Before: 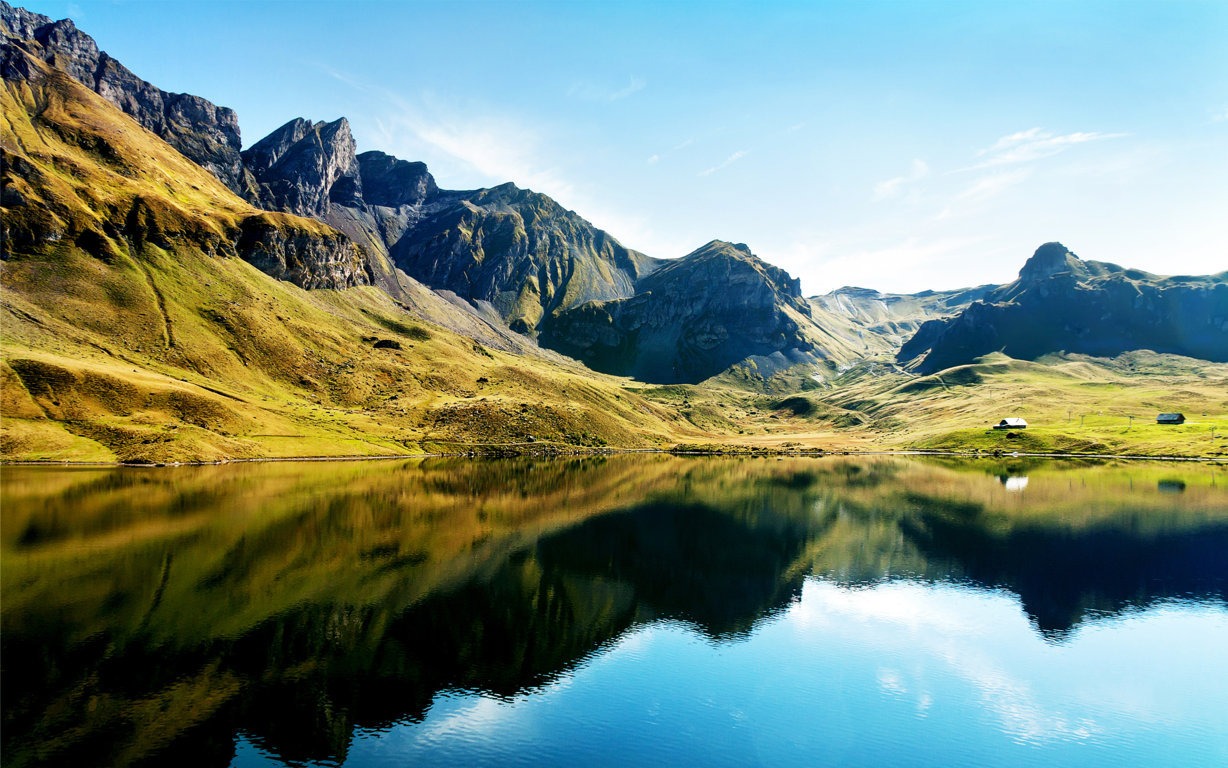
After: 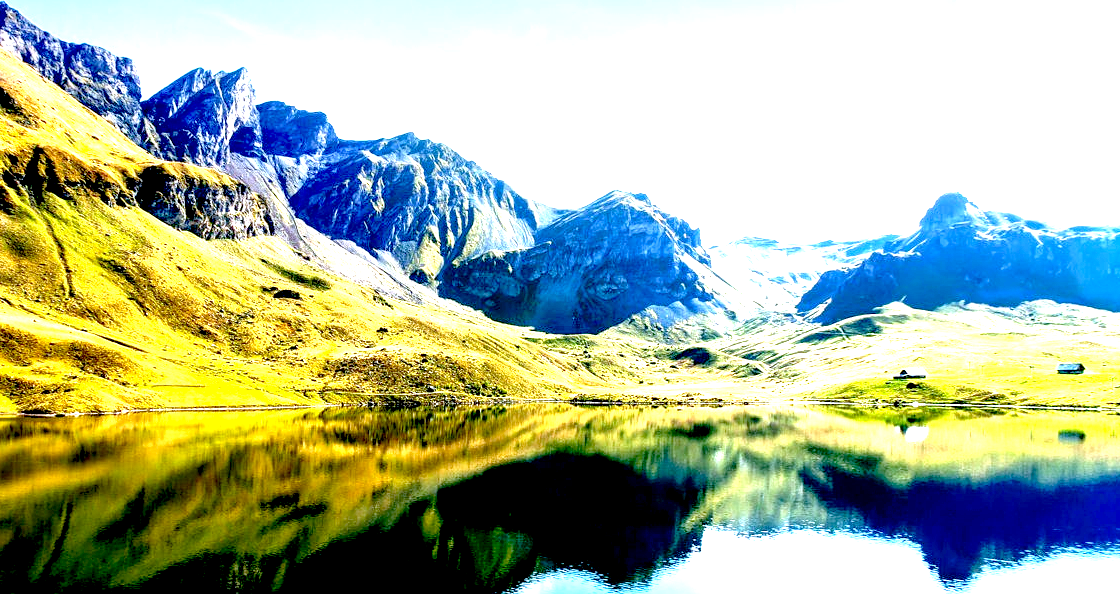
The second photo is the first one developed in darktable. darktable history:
exposure: black level correction 0.016, exposure 1.774 EV, compensate highlight preservation false
local contrast: on, module defaults
crop: left 8.155%, top 6.611%, bottom 15.385%
white balance: red 0.948, green 1.02, blue 1.176
